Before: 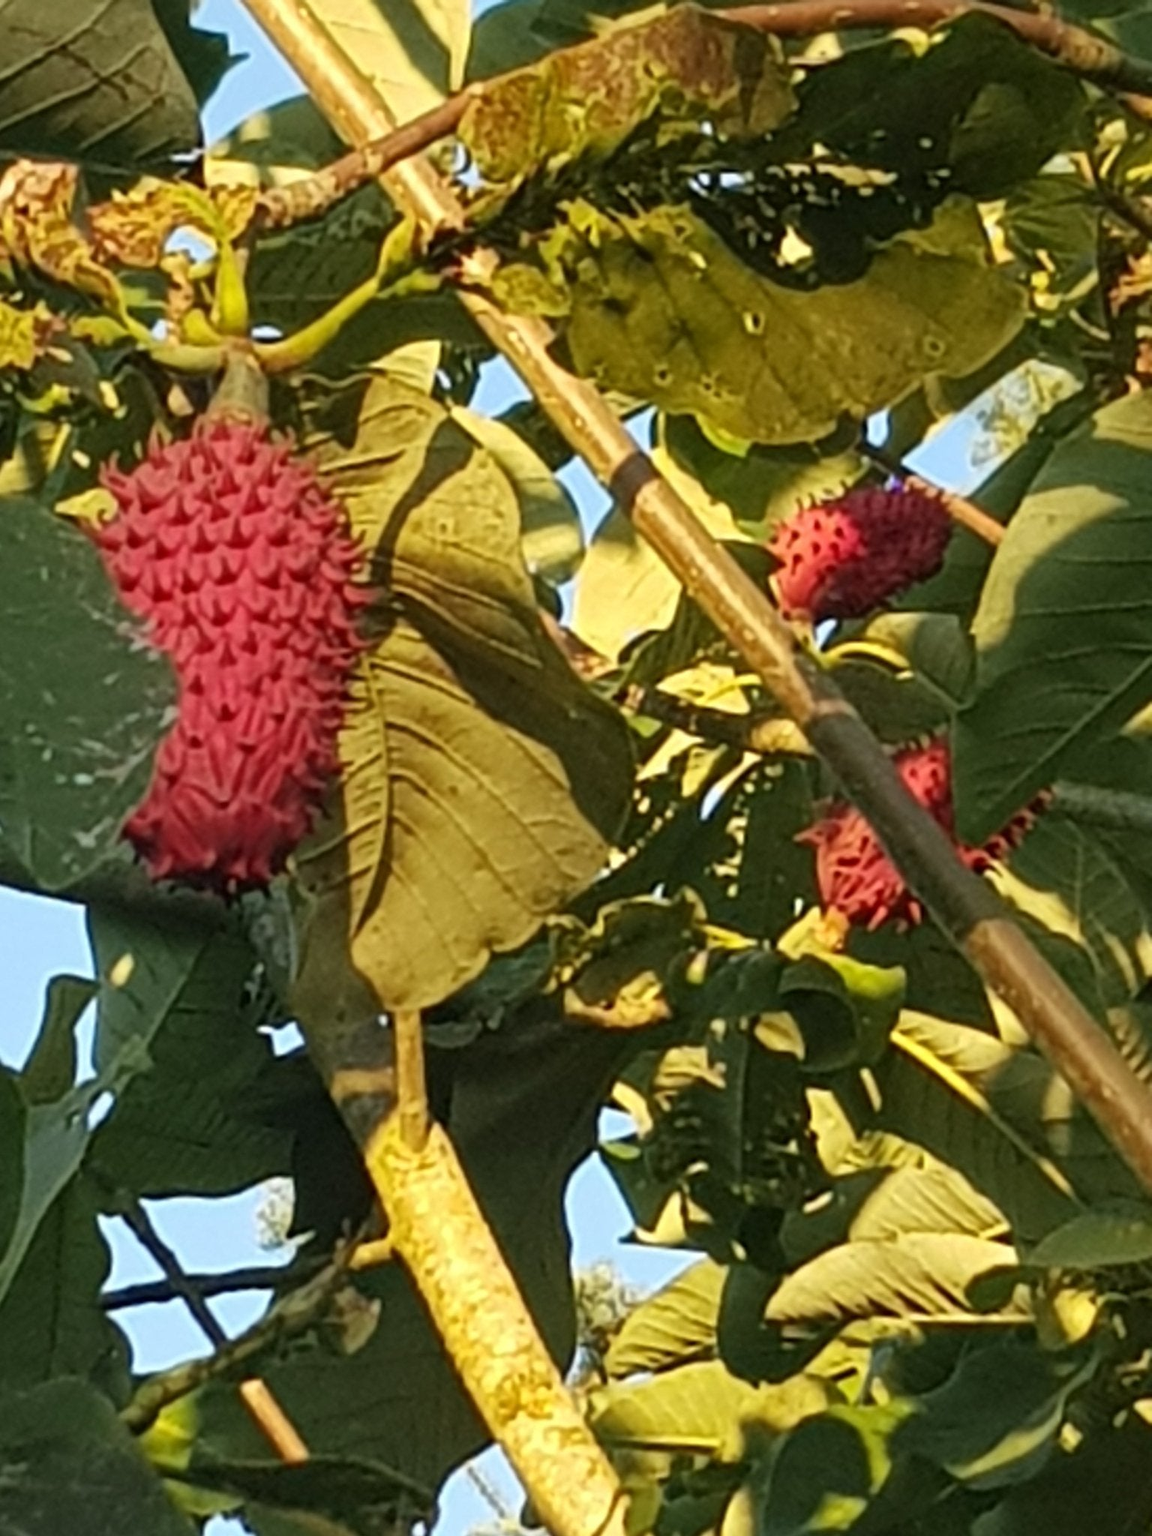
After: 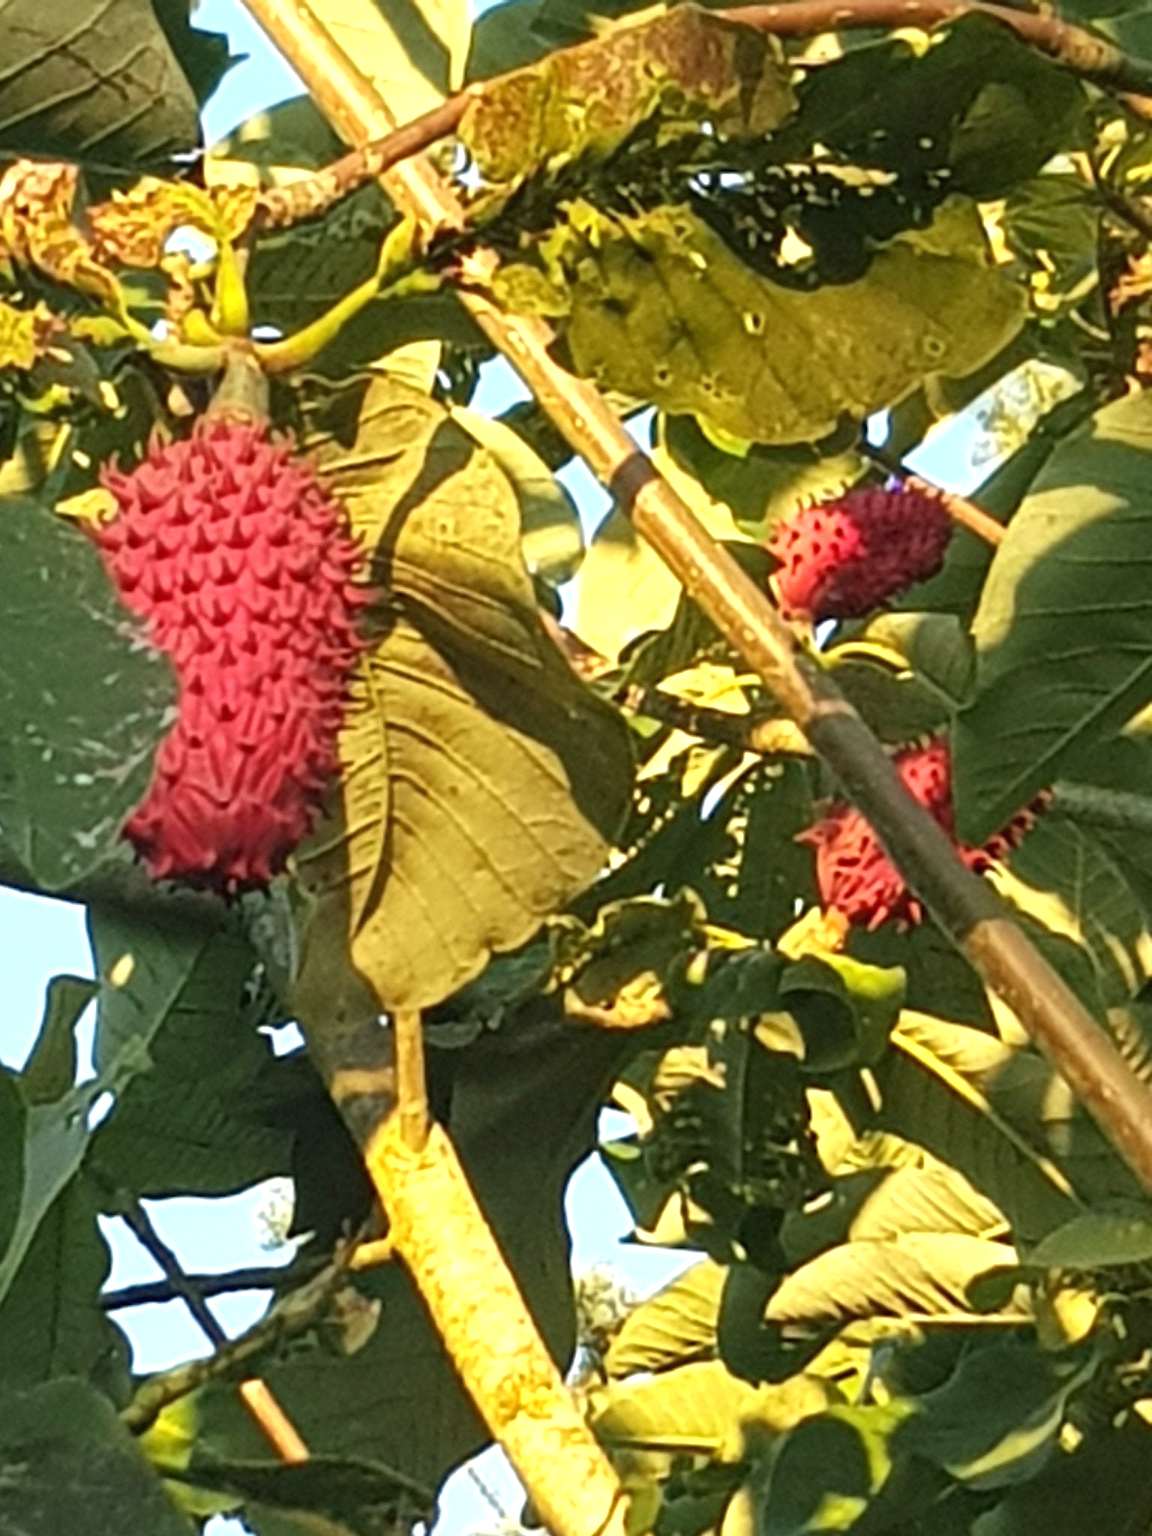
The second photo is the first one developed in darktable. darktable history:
exposure: black level correction 0, exposure 0.59 EV, compensate highlight preservation false
